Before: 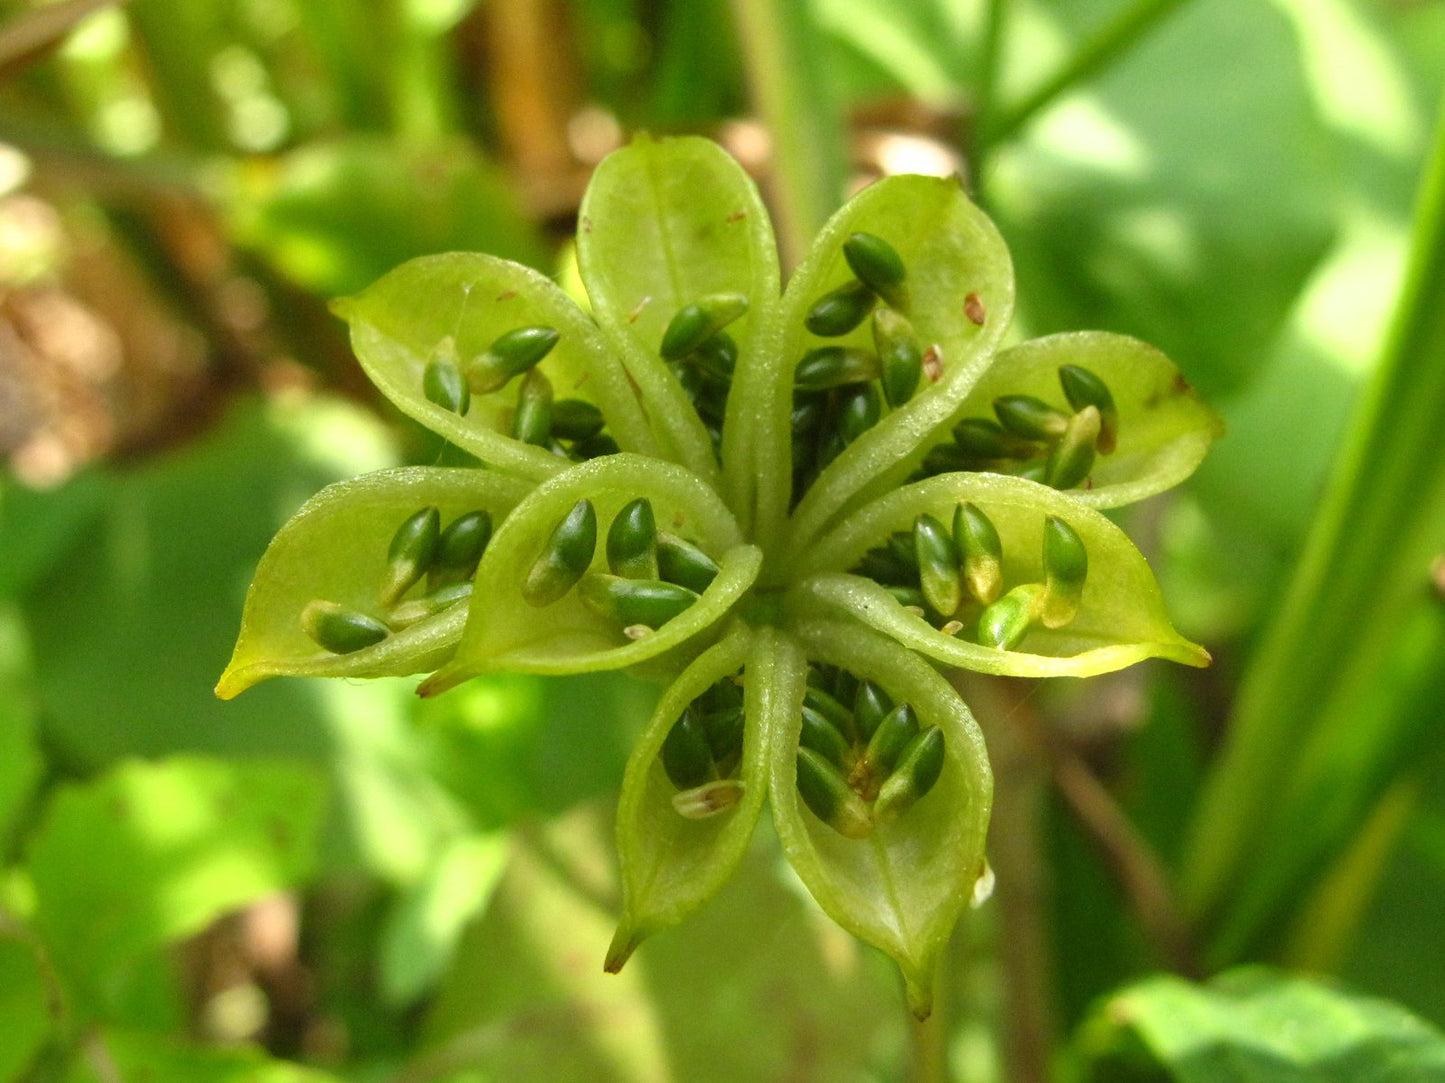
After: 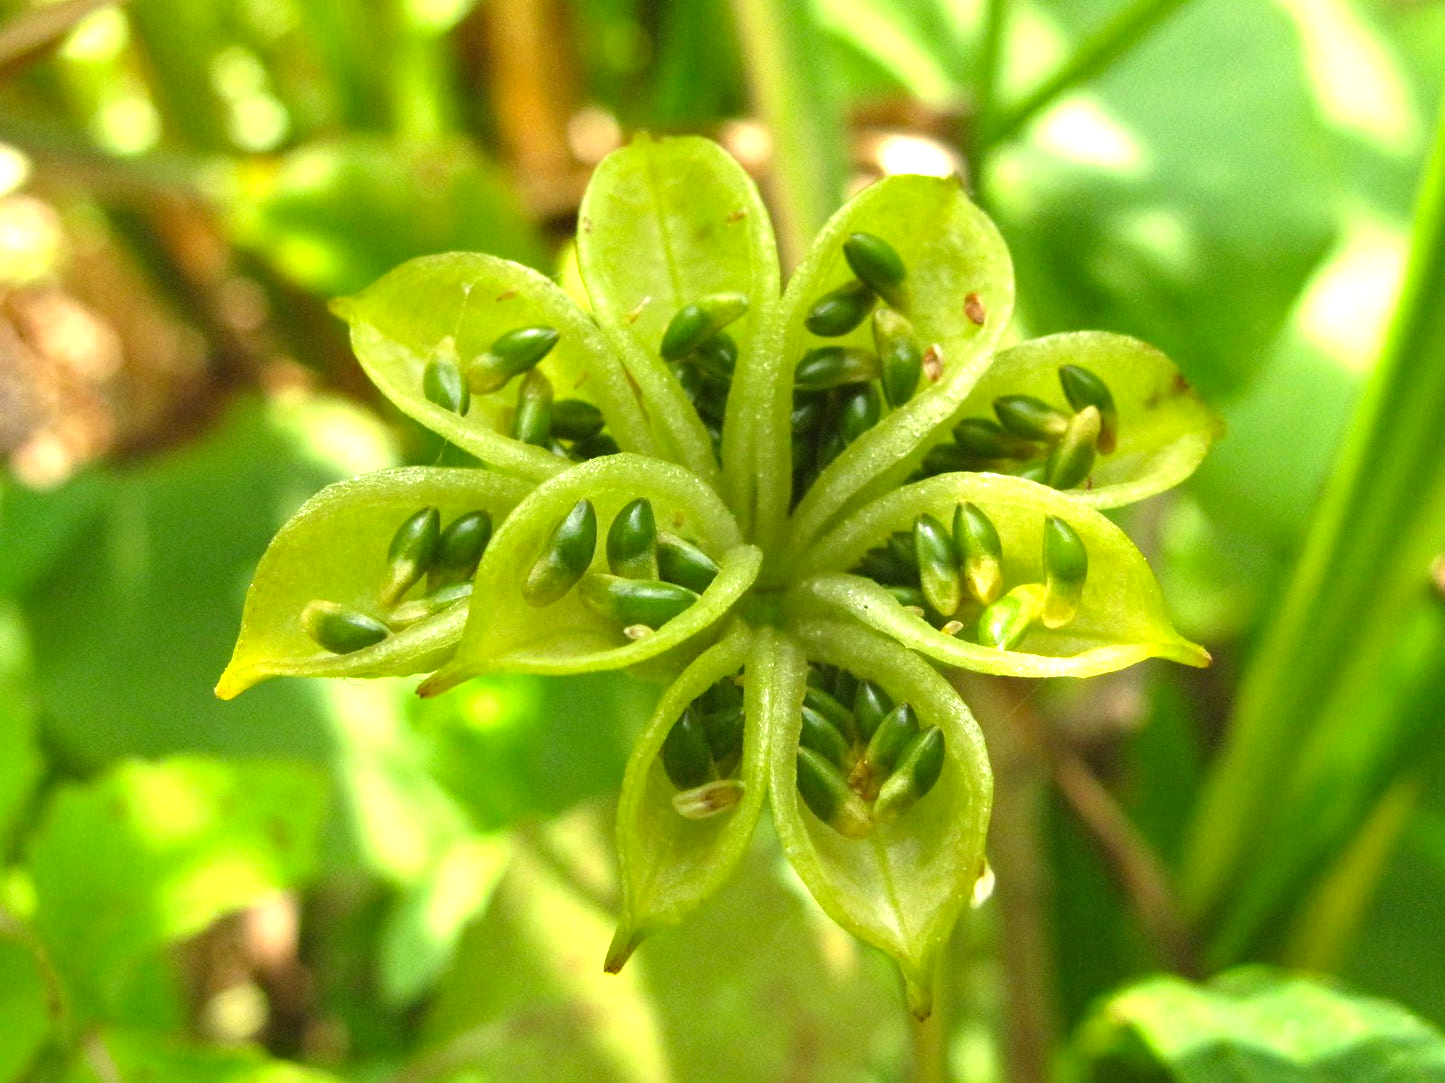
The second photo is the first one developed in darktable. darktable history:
haze removal: on, module defaults
exposure: black level correction 0, exposure 0.69 EV, compensate highlight preservation false
tone equalizer: on, module defaults
